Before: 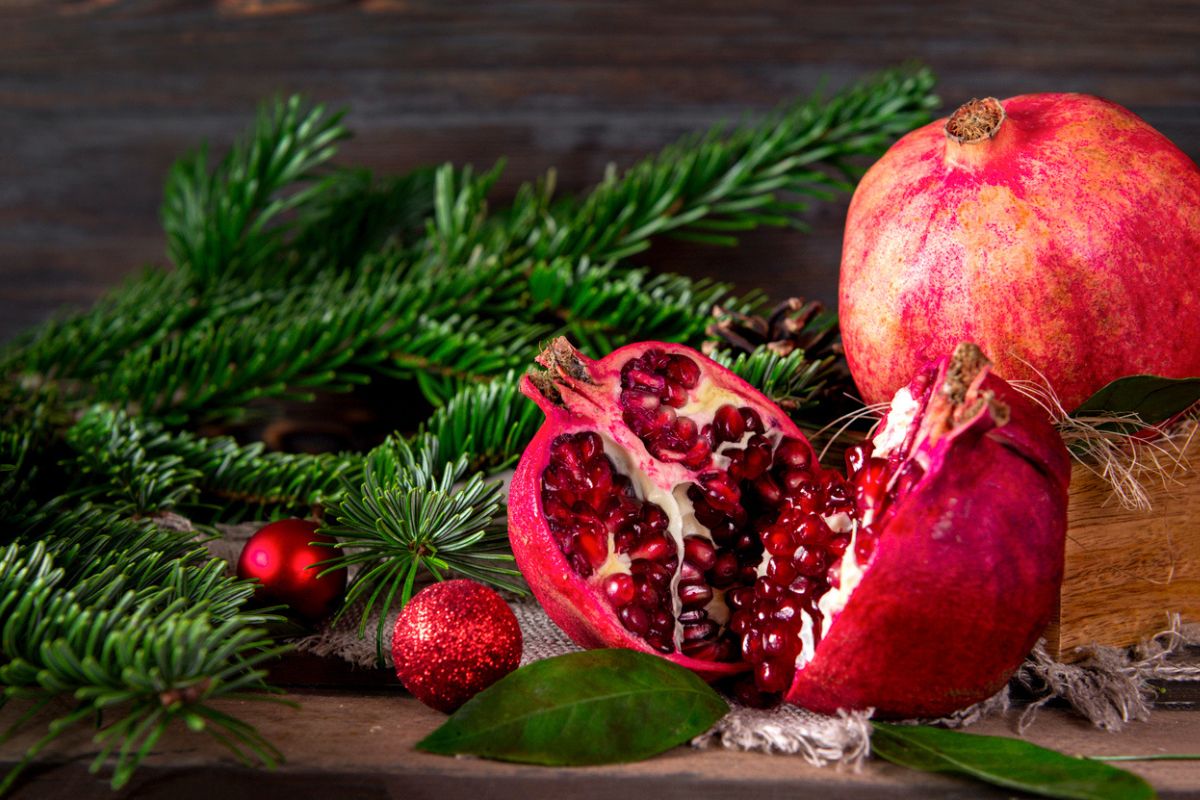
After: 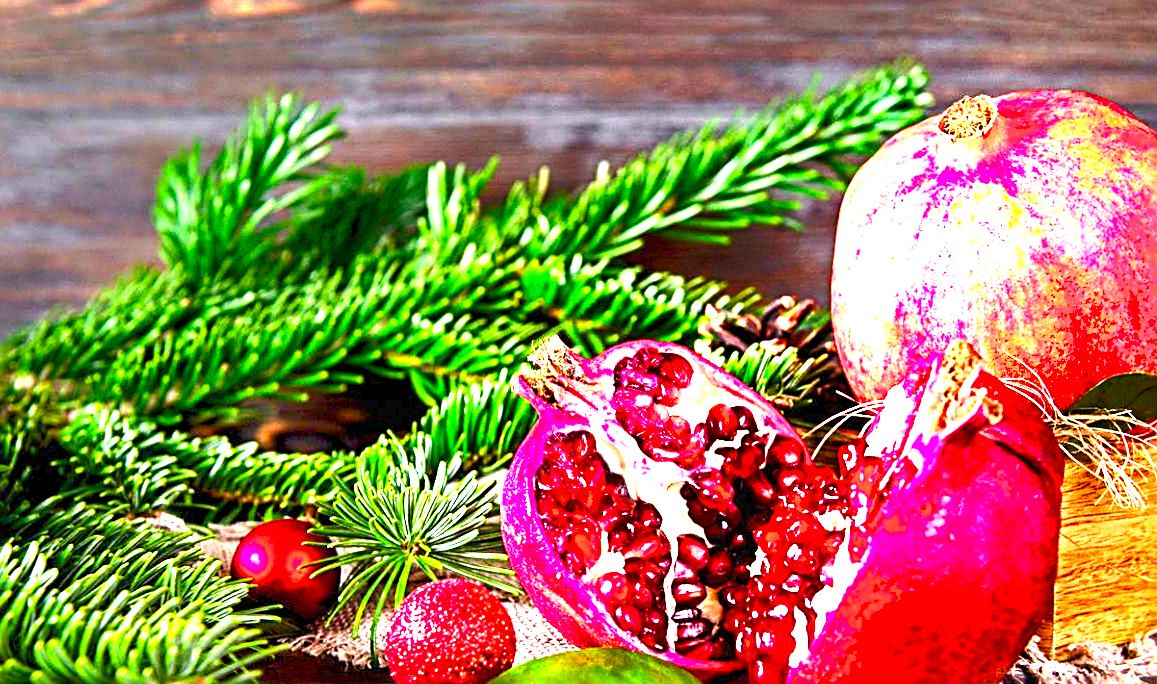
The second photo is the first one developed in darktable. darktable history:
exposure: exposure 3.073 EV, compensate highlight preservation false
crop and rotate: angle 0.158°, left 0.397%, right 2.763%, bottom 14.093%
shadows and highlights: radius 337.04, shadows 28.4, soften with gaussian
color balance rgb: highlights gain › luminance 17.285%, linear chroma grading › global chroma 25.205%, perceptual saturation grading › global saturation 20%, perceptual saturation grading › highlights -24.987%, perceptual saturation grading › shadows 25.471%, global vibrance 12.253%
sharpen: radius 3.033, amount 0.759
